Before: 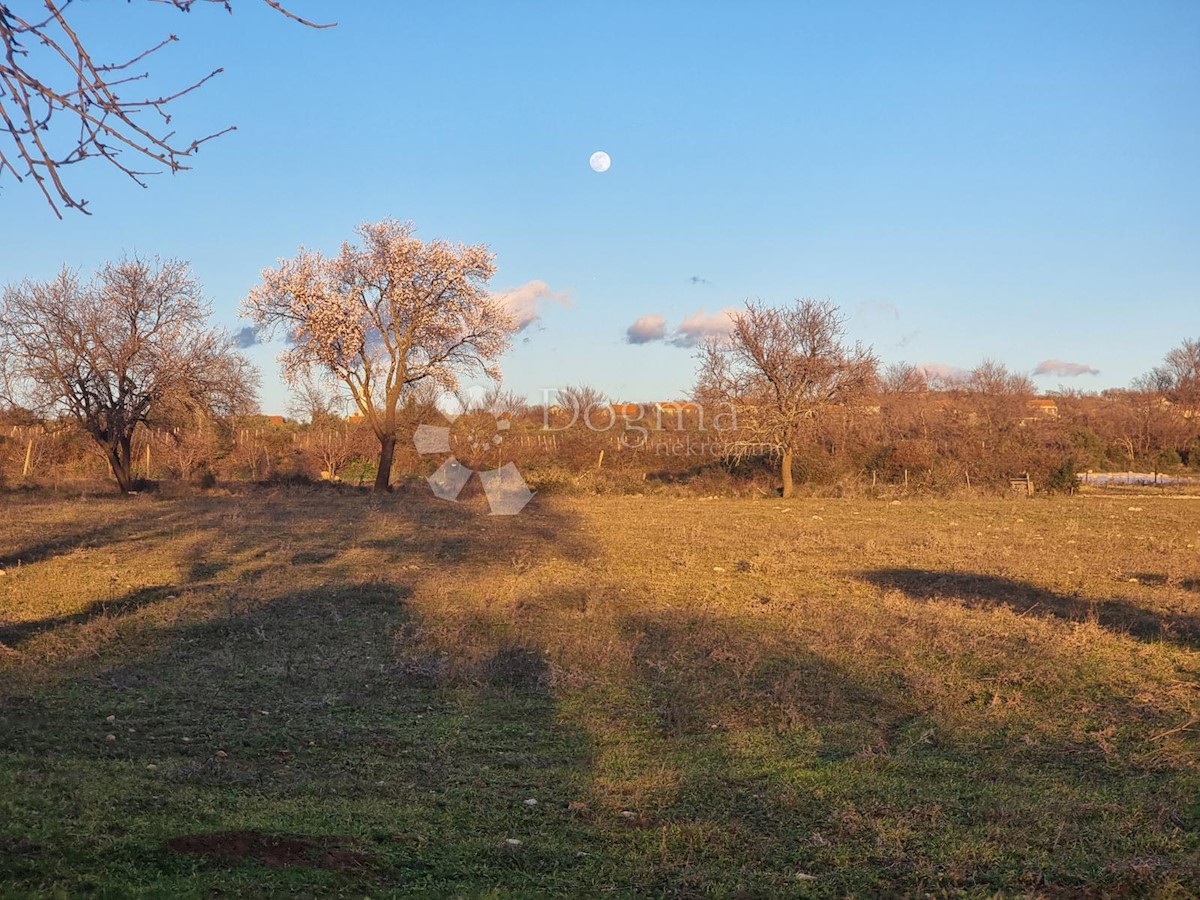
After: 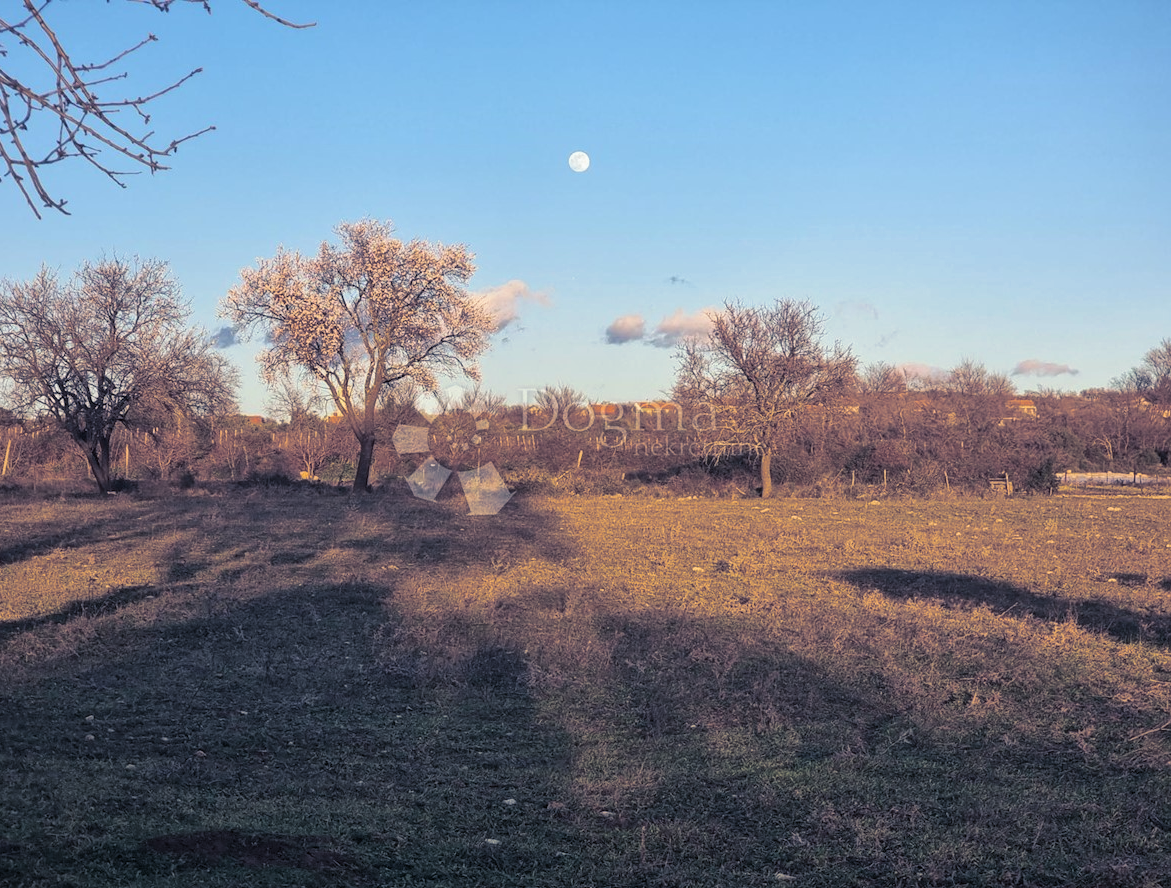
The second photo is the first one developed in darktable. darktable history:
crop and rotate: left 1.774%, right 0.633%, bottom 1.28%
split-toning: shadows › hue 230.4°
